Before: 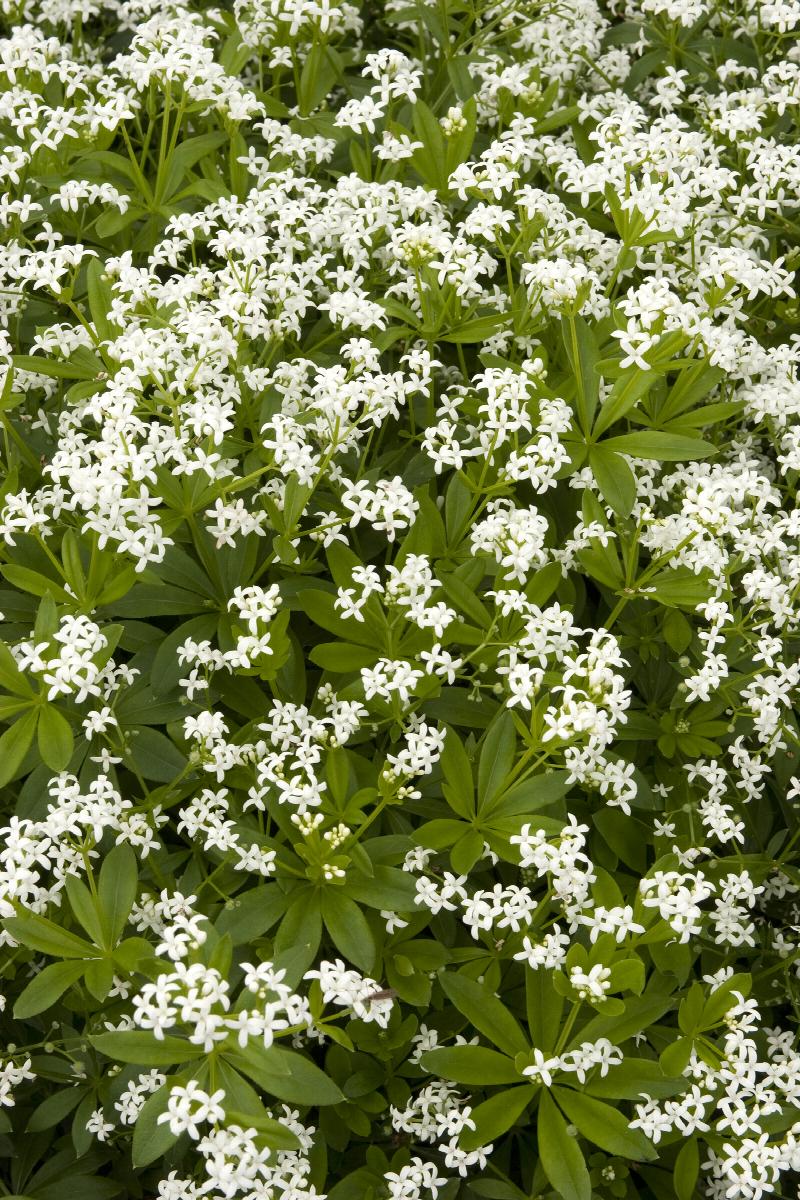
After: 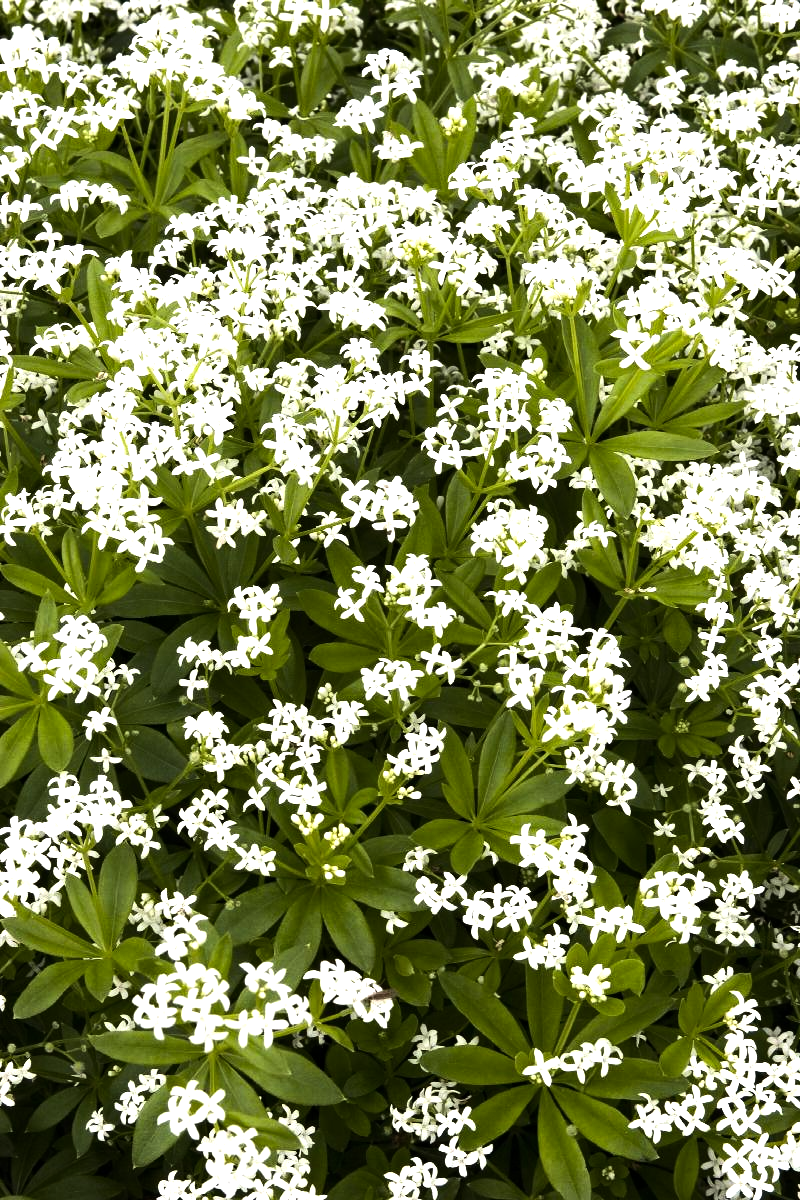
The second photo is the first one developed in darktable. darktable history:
haze removal: compatibility mode true, adaptive false
tone equalizer: -8 EV -1.08 EV, -7 EV -1.01 EV, -6 EV -0.867 EV, -5 EV -0.578 EV, -3 EV 0.578 EV, -2 EV 0.867 EV, -1 EV 1.01 EV, +0 EV 1.08 EV, edges refinement/feathering 500, mask exposure compensation -1.57 EV, preserve details no
